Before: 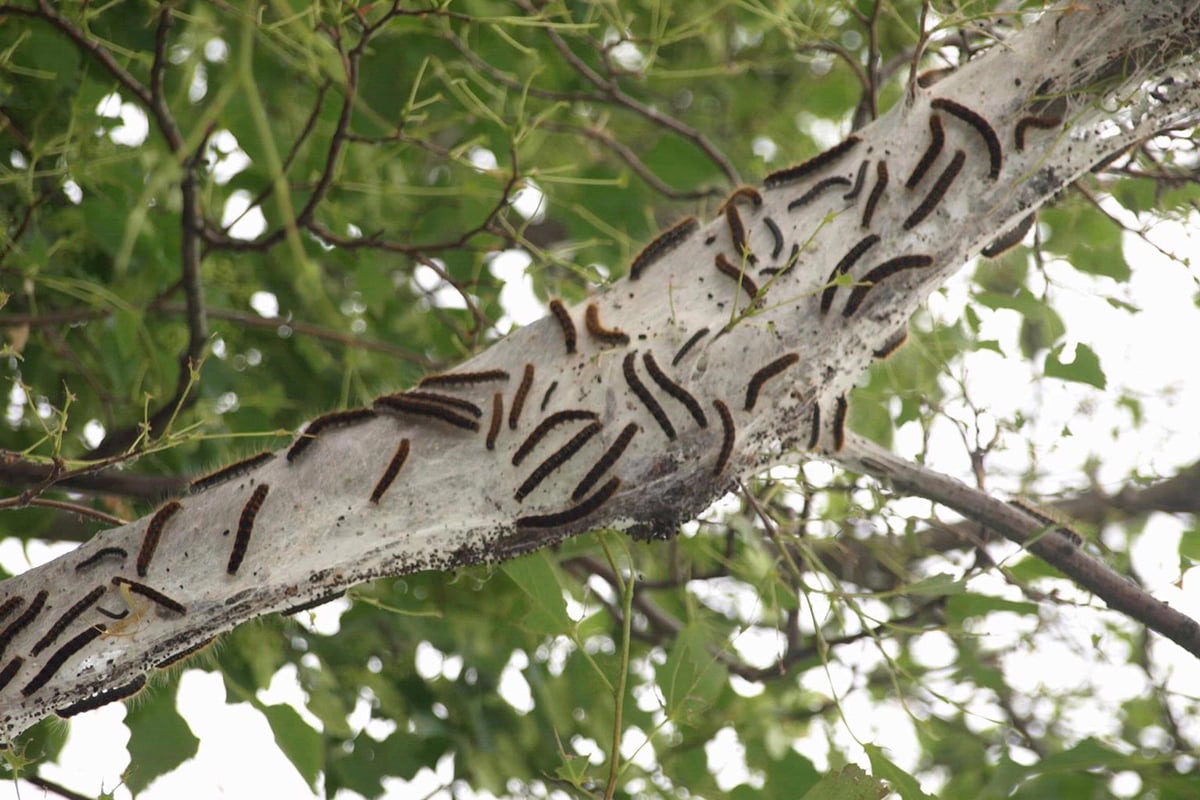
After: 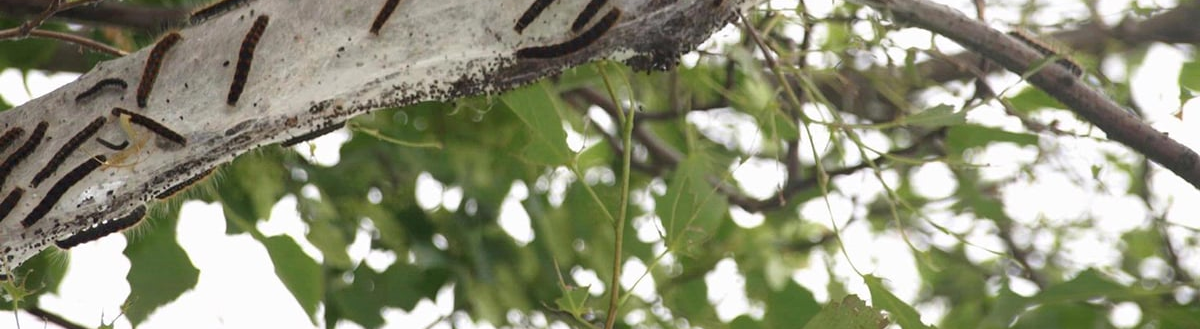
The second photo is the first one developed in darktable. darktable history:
crop and rotate: top 58.671%, bottom 0.125%
